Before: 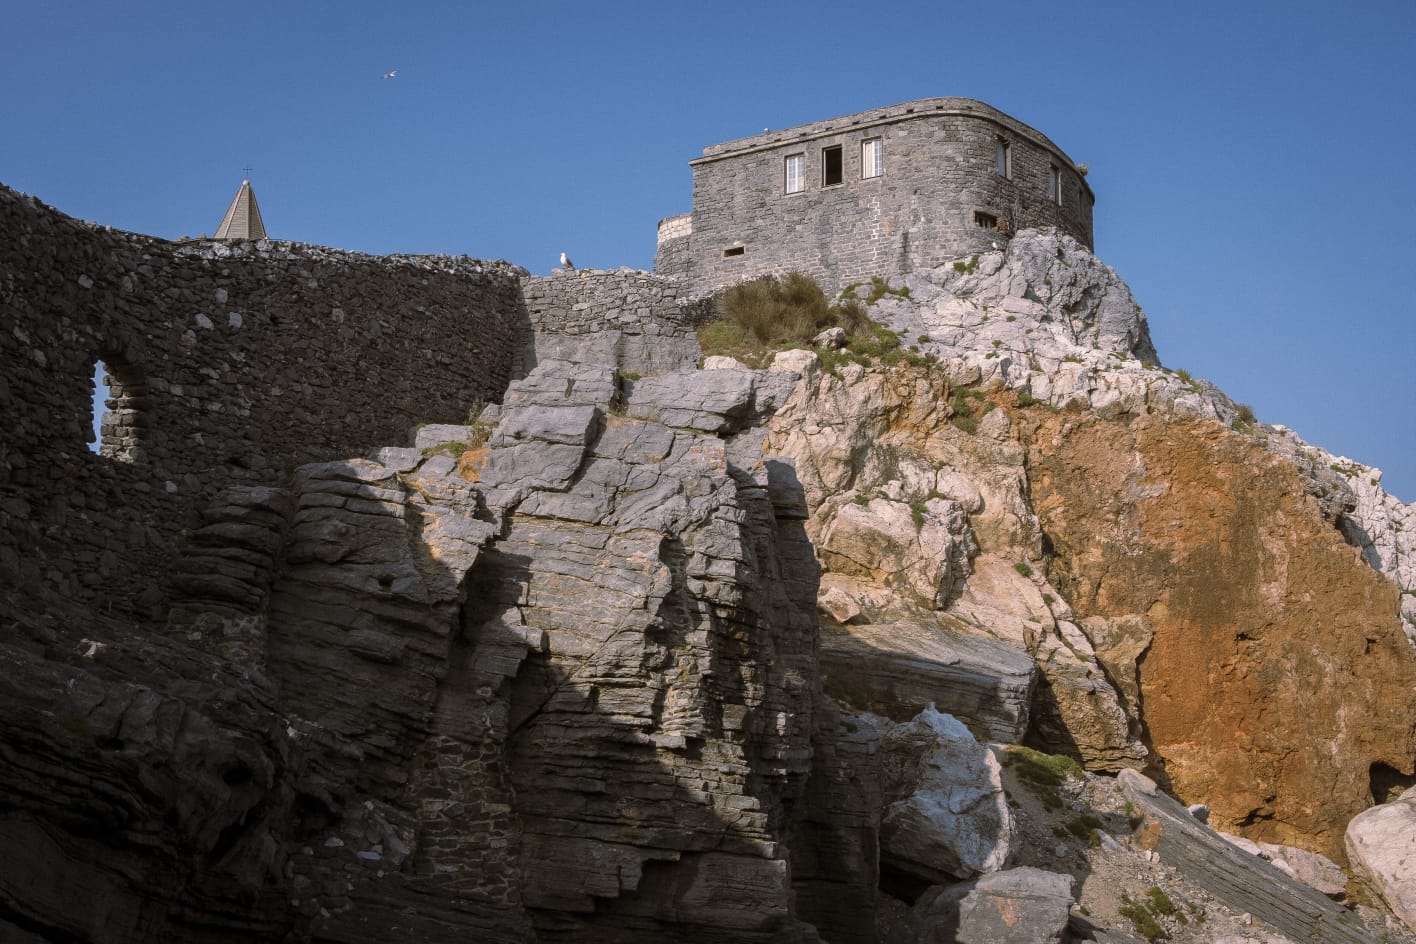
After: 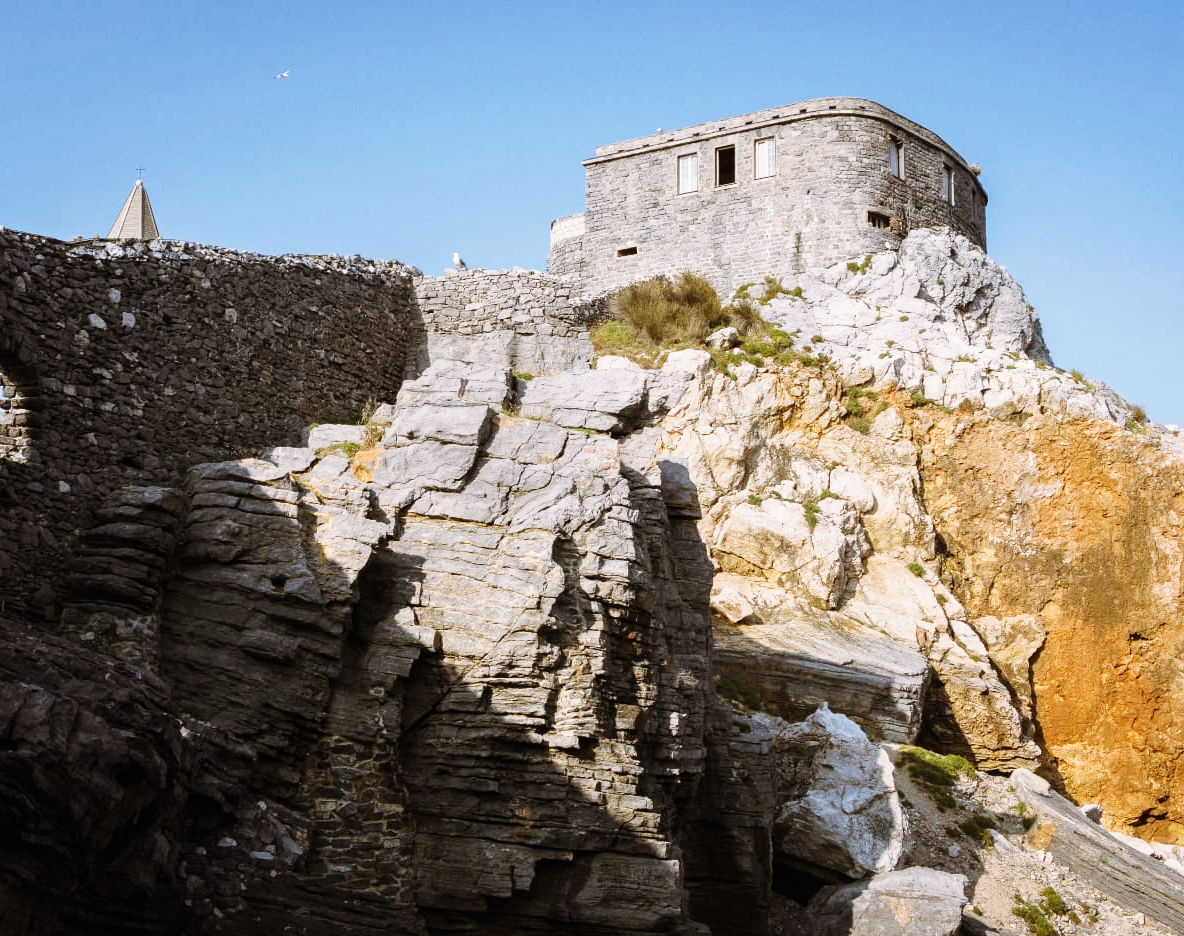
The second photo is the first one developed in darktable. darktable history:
crop: left 7.598%, right 7.873%
base curve: curves: ch0 [(0, 0) (0, 0.001) (0.001, 0.001) (0.004, 0.002) (0.007, 0.004) (0.015, 0.013) (0.033, 0.045) (0.052, 0.096) (0.075, 0.17) (0.099, 0.241) (0.163, 0.42) (0.219, 0.55) (0.259, 0.616) (0.327, 0.722) (0.365, 0.765) (0.522, 0.873) (0.547, 0.881) (0.689, 0.919) (0.826, 0.952) (1, 1)], preserve colors none
